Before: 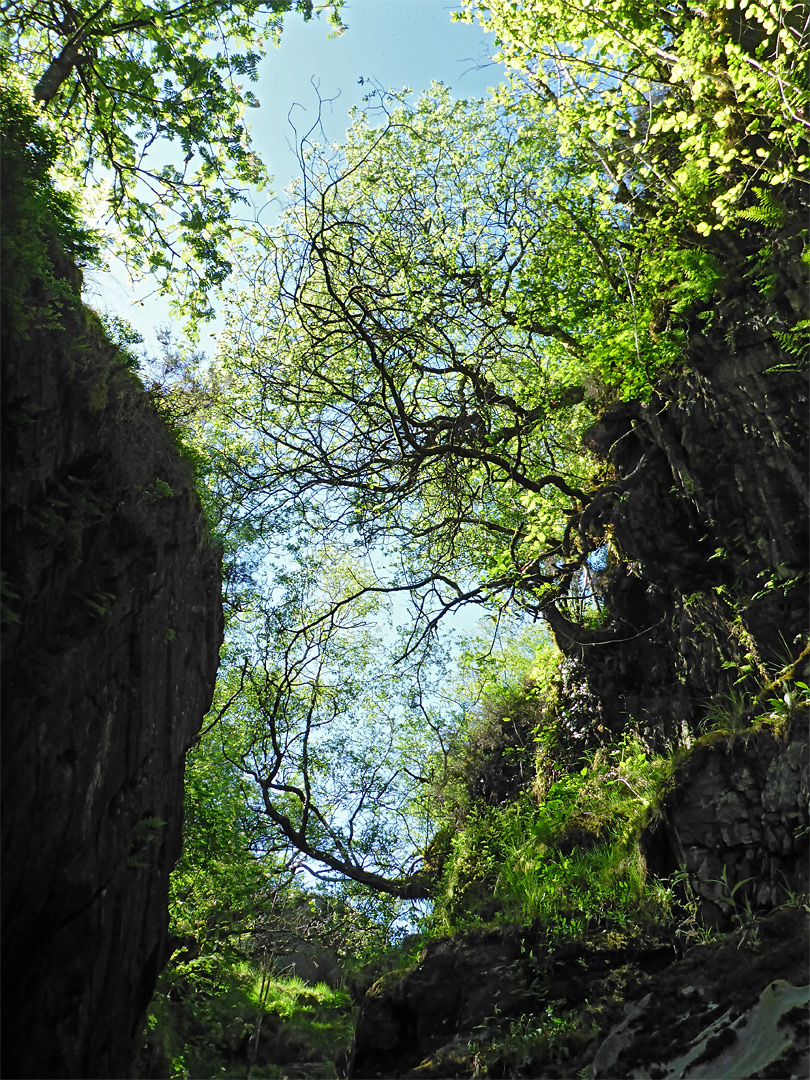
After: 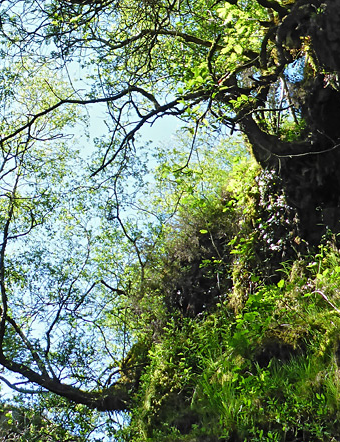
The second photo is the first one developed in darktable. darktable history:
crop: left 37.51%, top 45.276%, right 20.489%, bottom 13.733%
